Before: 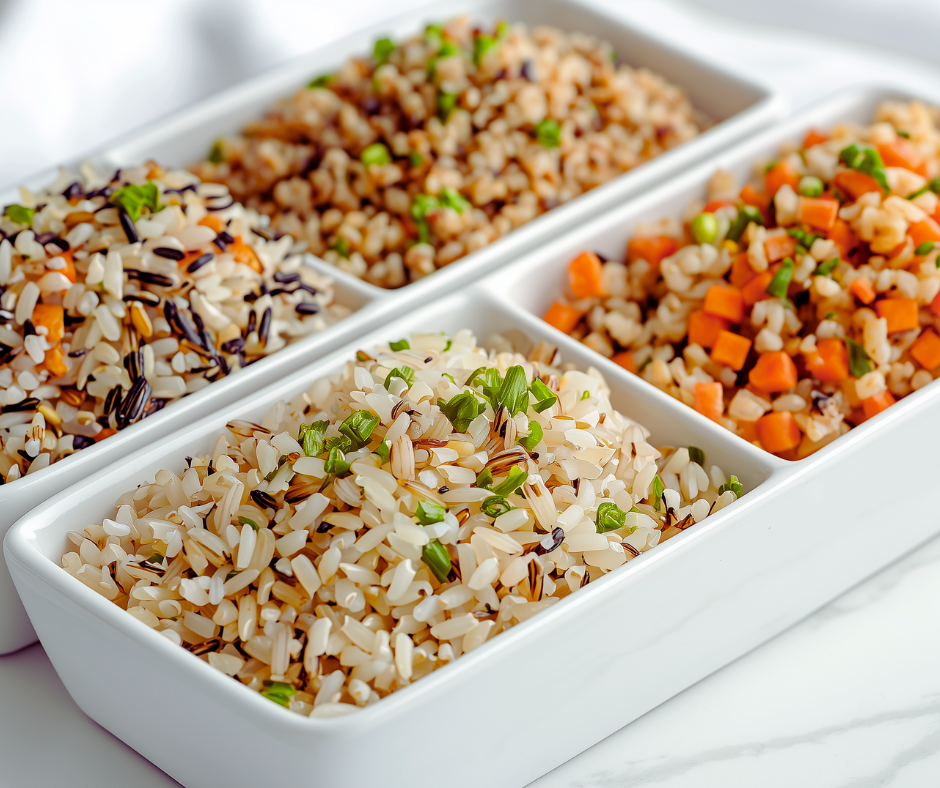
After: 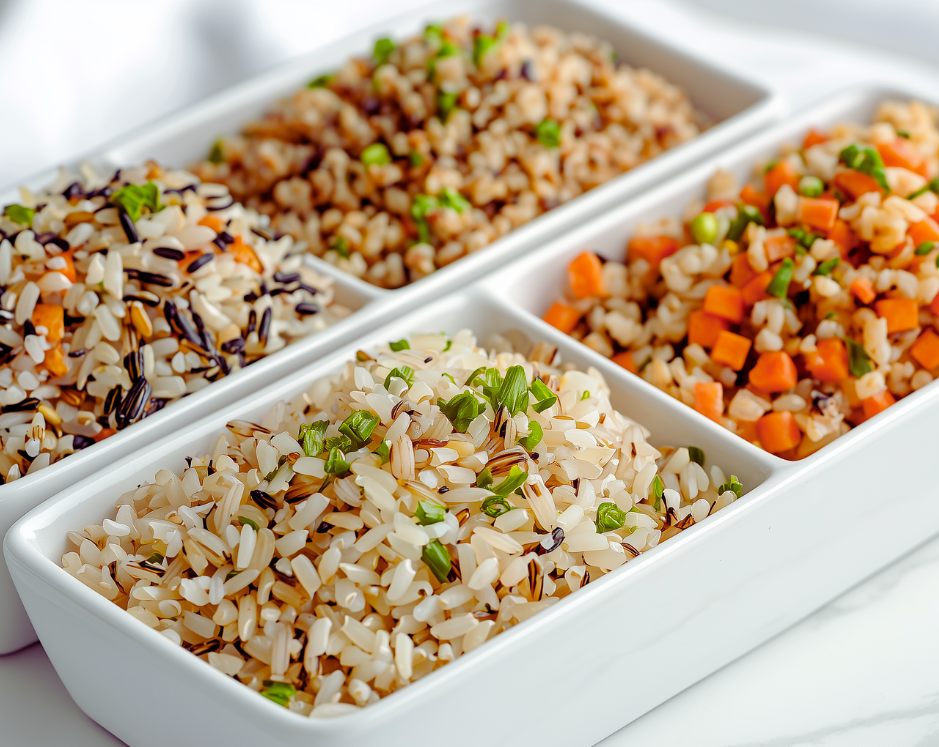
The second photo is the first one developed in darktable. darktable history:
crop and rotate: top 0.001%, bottom 5.141%
